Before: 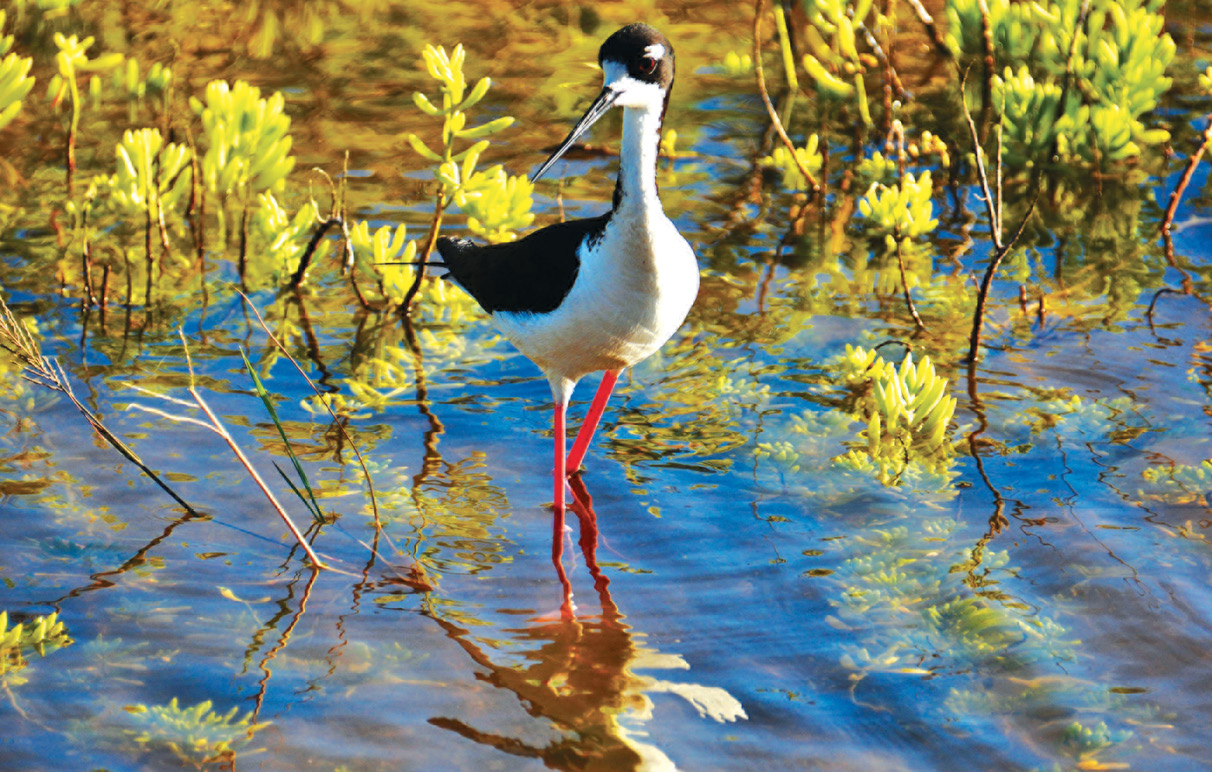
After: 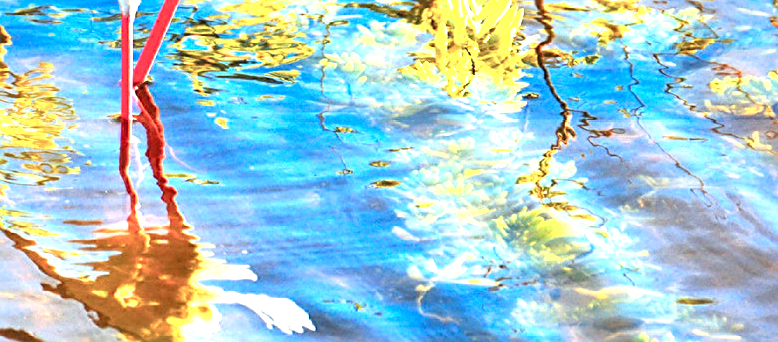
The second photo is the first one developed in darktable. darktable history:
sharpen: on, module defaults
crop and rotate: left 35.768%, top 50.639%, bottom 4.954%
tone equalizer: -8 EV -1.08 EV, -7 EV -1.04 EV, -6 EV -0.875 EV, -5 EV -0.555 EV, -3 EV 0.57 EV, -2 EV 0.877 EV, -1 EV 1 EV, +0 EV 1.07 EV
exposure: black level correction 0.001, exposure 0.498 EV, compensate highlight preservation false
